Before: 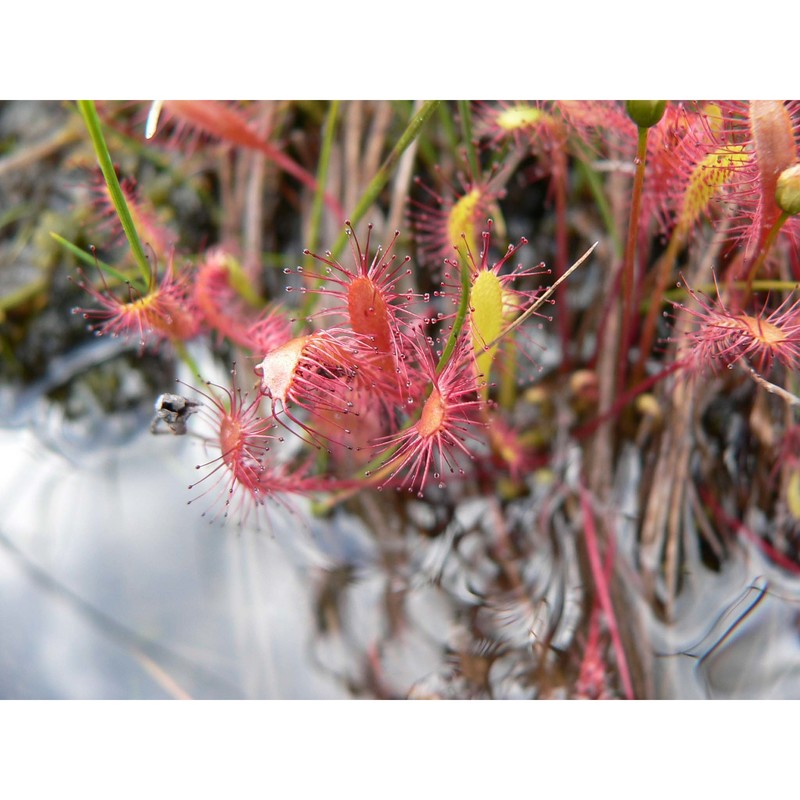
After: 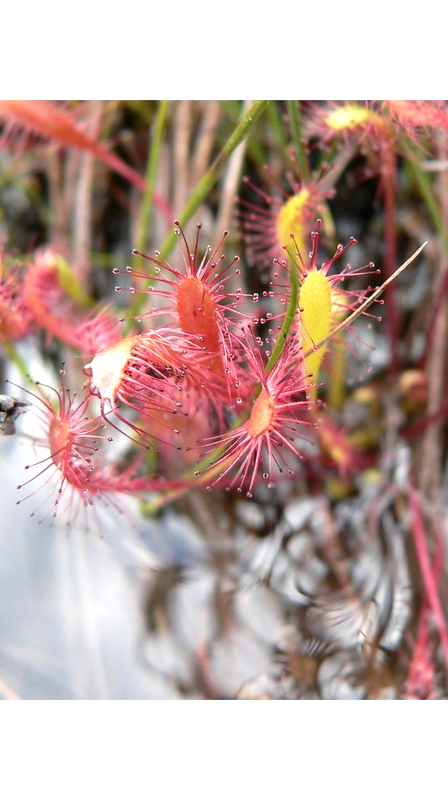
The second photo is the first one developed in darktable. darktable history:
tone equalizer: -8 EV -0.404 EV, -7 EV -0.408 EV, -6 EV -0.342 EV, -5 EV -0.228 EV, -3 EV 0.235 EV, -2 EV 0.314 EV, -1 EV 0.377 EV, +0 EV 0.389 EV
crop: left 21.437%, right 22.498%
